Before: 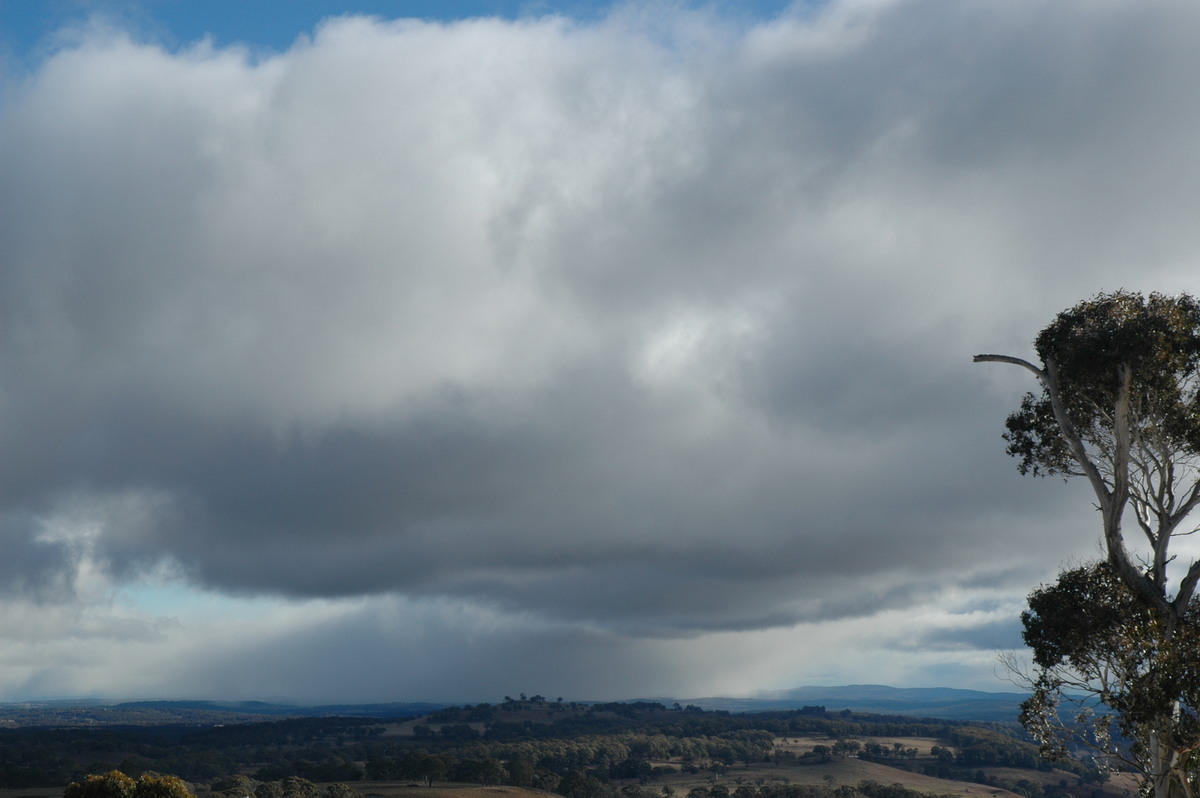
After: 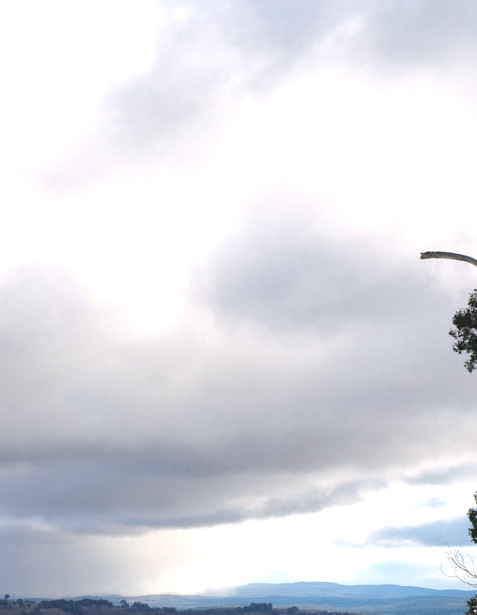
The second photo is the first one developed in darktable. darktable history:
crop: left 46.164%, top 12.94%, right 14.032%, bottom 9.929%
exposure: black level correction 0, exposure 1.505 EV, compensate highlight preservation false
color correction: highlights a* 5.79, highlights b* 4.75
